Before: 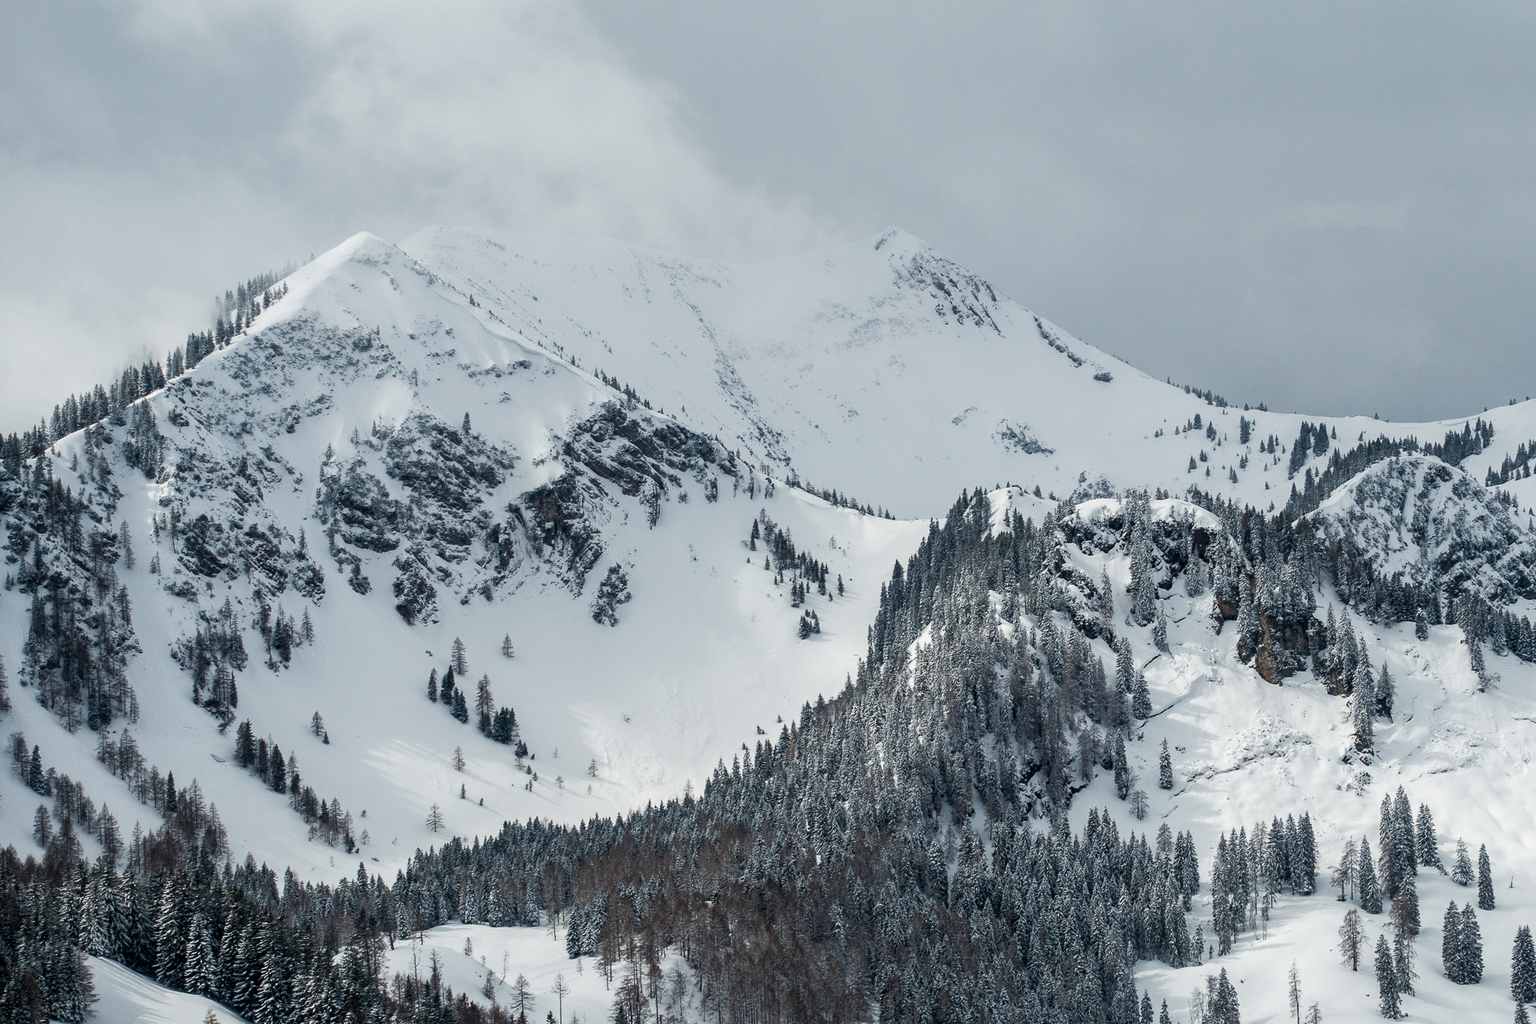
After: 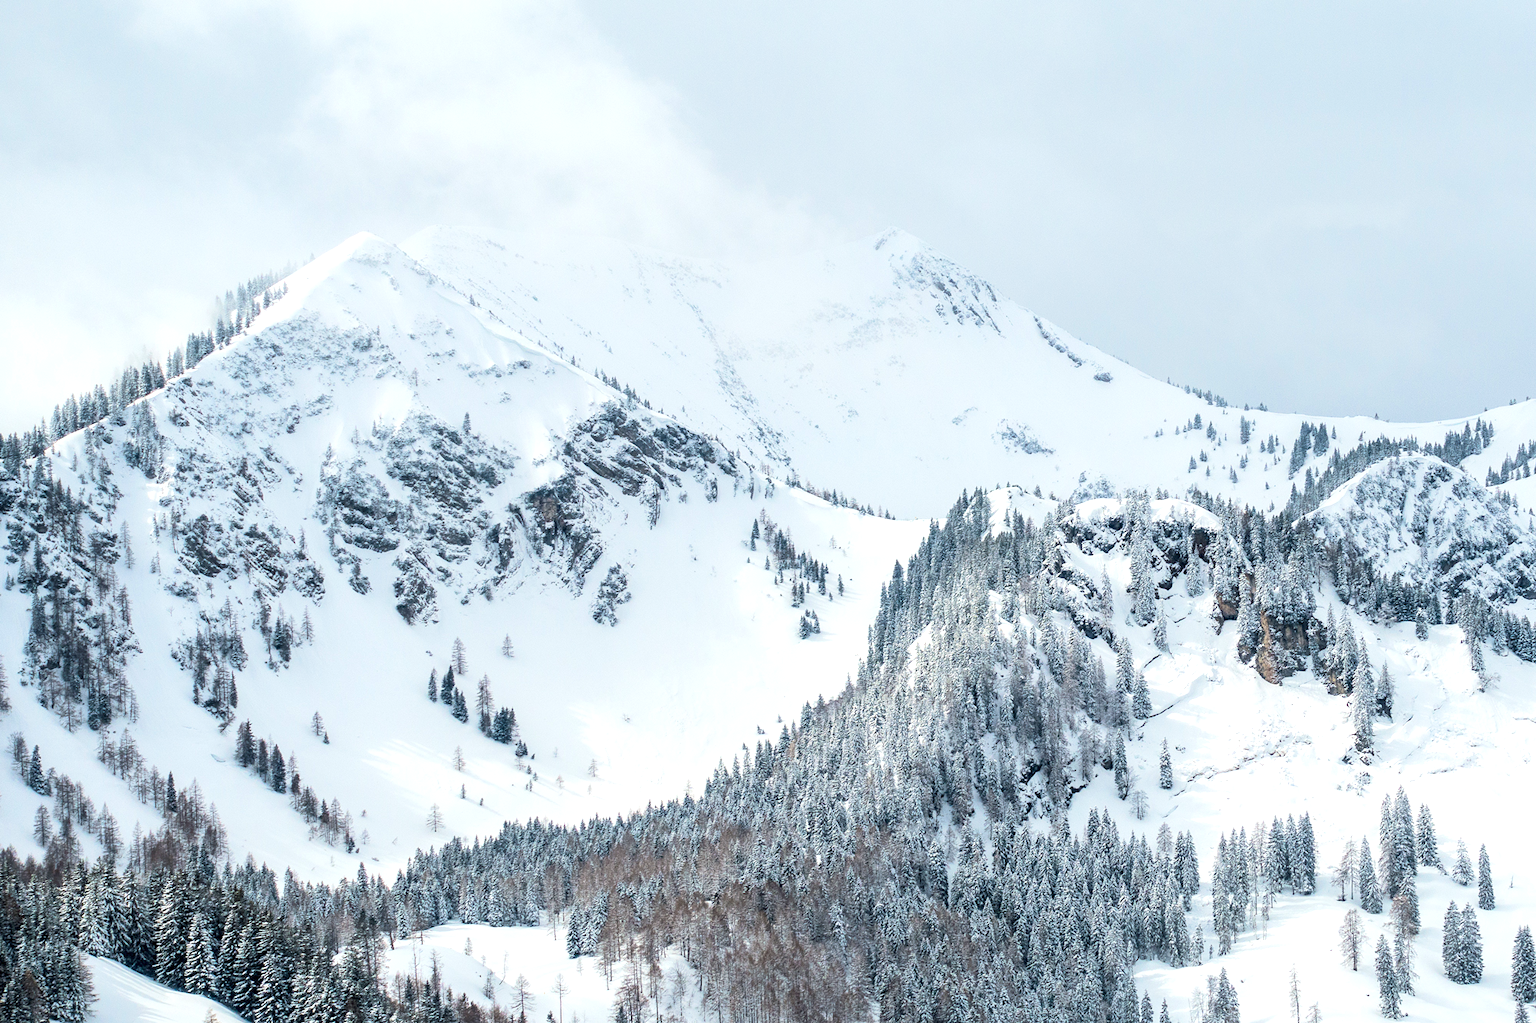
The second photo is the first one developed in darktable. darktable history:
tone equalizer: -8 EV 1.99 EV, -7 EV 1.96 EV, -6 EV 2 EV, -5 EV 1.97 EV, -4 EV 1.96 EV, -3 EV 1.49 EV, -2 EV 0.984 EV, -1 EV 0.484 EV, edges refinement/feathering 500, mask exposure compensation -1.57 EV, preserve details no
